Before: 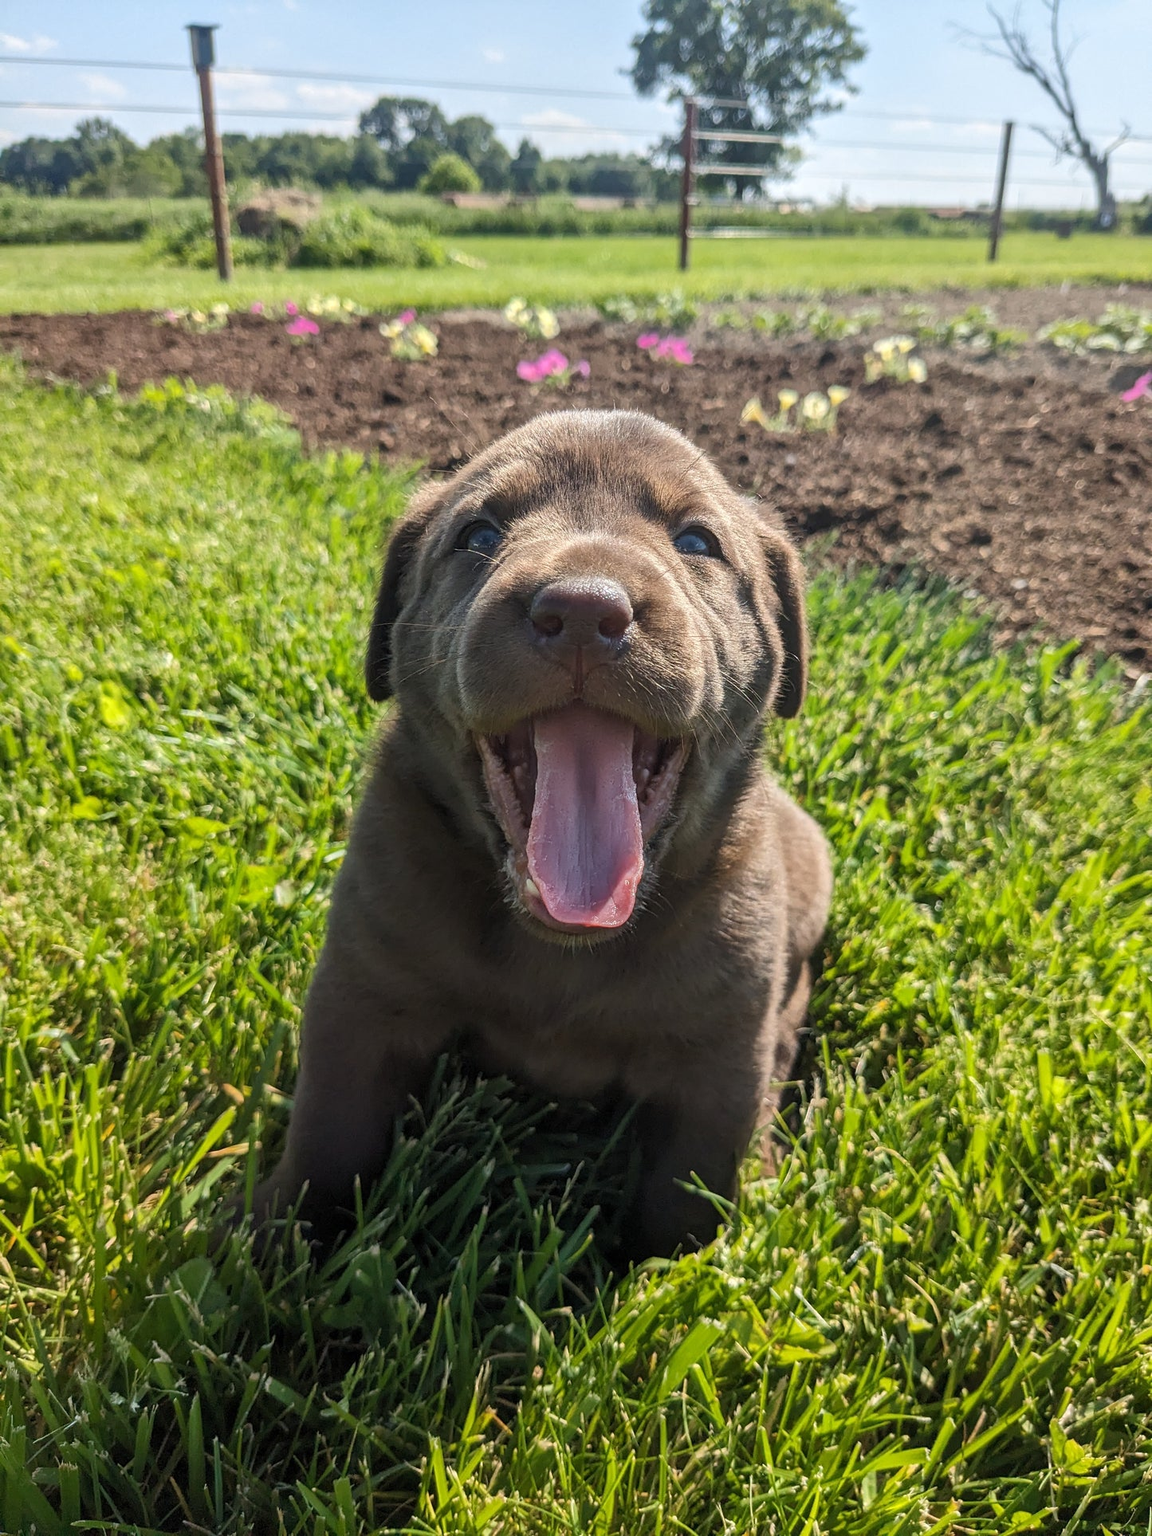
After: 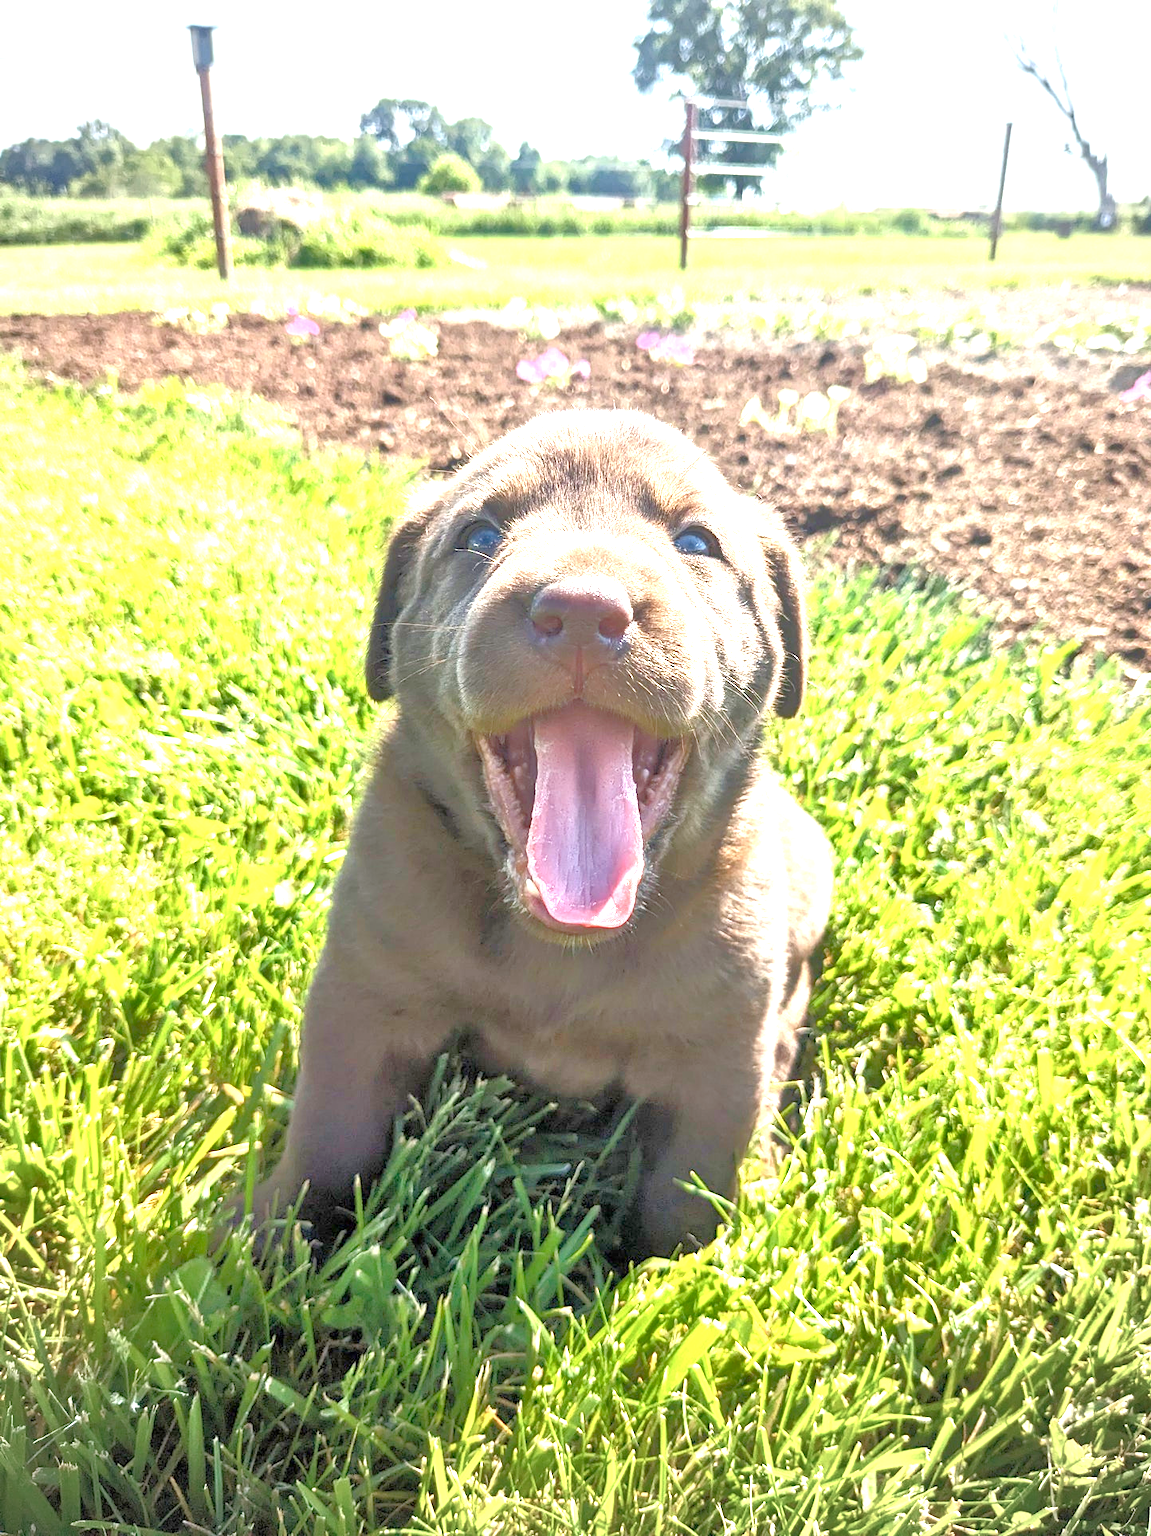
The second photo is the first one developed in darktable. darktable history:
exposure: exposure 1.994 EV, compensate exposure bias true, compensate highlight preservation false
vignetting: on, module defaults
color balance rgb: highlights gain › chroma 0.162%, highlights gain › hue 333°, perceptual saturation grading › global saturation -0.029%, perceptual saturation grading › highlights -19.853%, perceptual saturation grading › shadows 19.475%, perceptual brilliance grading › global brilliance 1.788%, perceptual brilliance grading › highlights -3.618%, global vibrance 34.159%
tone equalizer: -7 EV 0.148 EV, -6 EV 0.57 EV, -5 EV 1.12 EV, -4 EV 1.36 EV, -3 EV 1.18 EV, -2 EV 0.6 EV, -1 EV 0.154 EV
